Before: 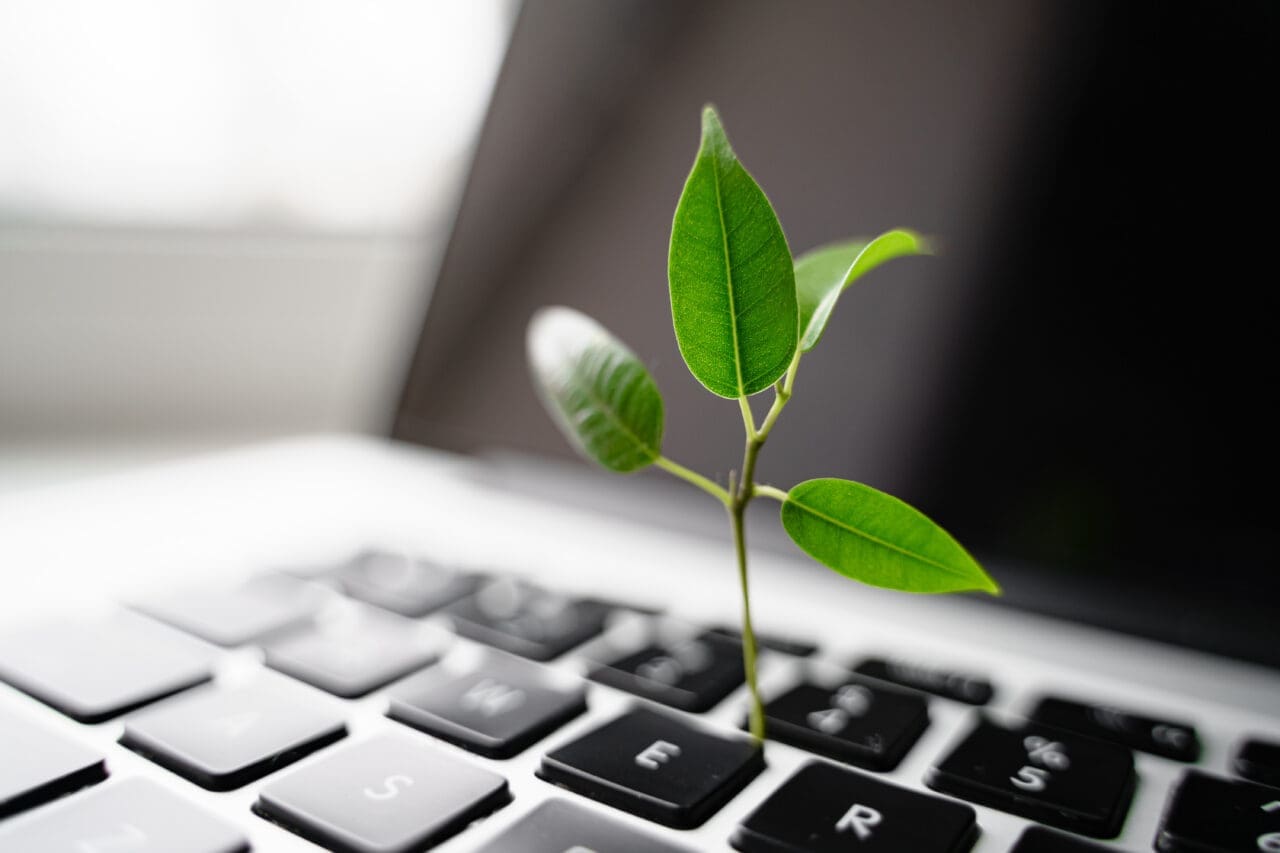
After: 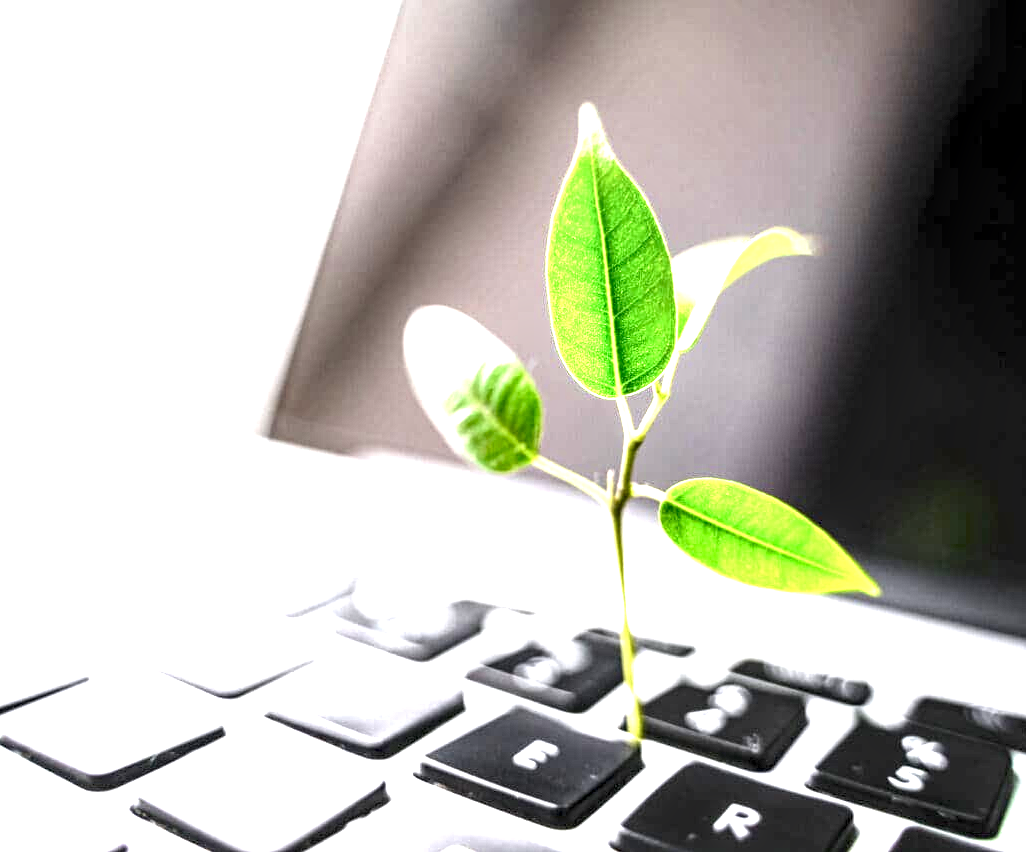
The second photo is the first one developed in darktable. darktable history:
exposure: exposure 2.207 EV, compensate highlight preservation false
local contrast: highlights 80%, shadows 57%, detail 175%, midtone range 0.602
crop and rotate: left 9.597%, right 10.195%
white balance: red 1.004, blue 1.024
